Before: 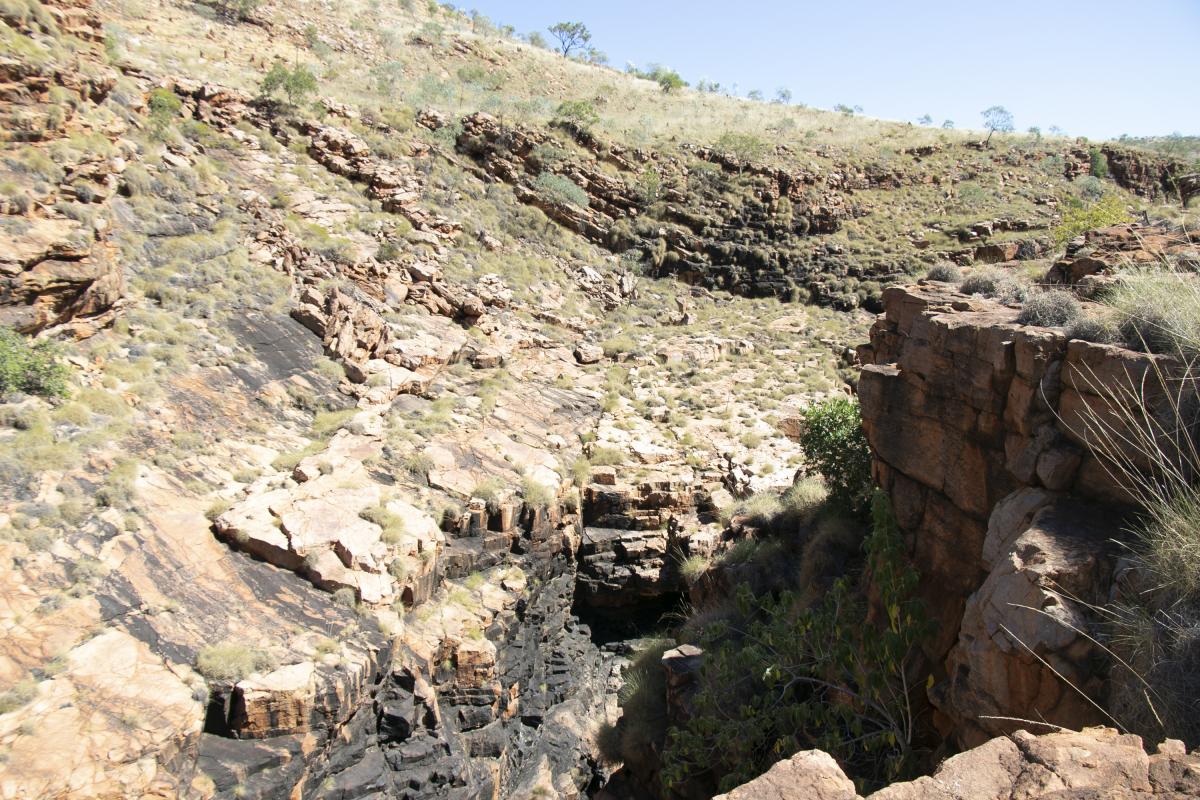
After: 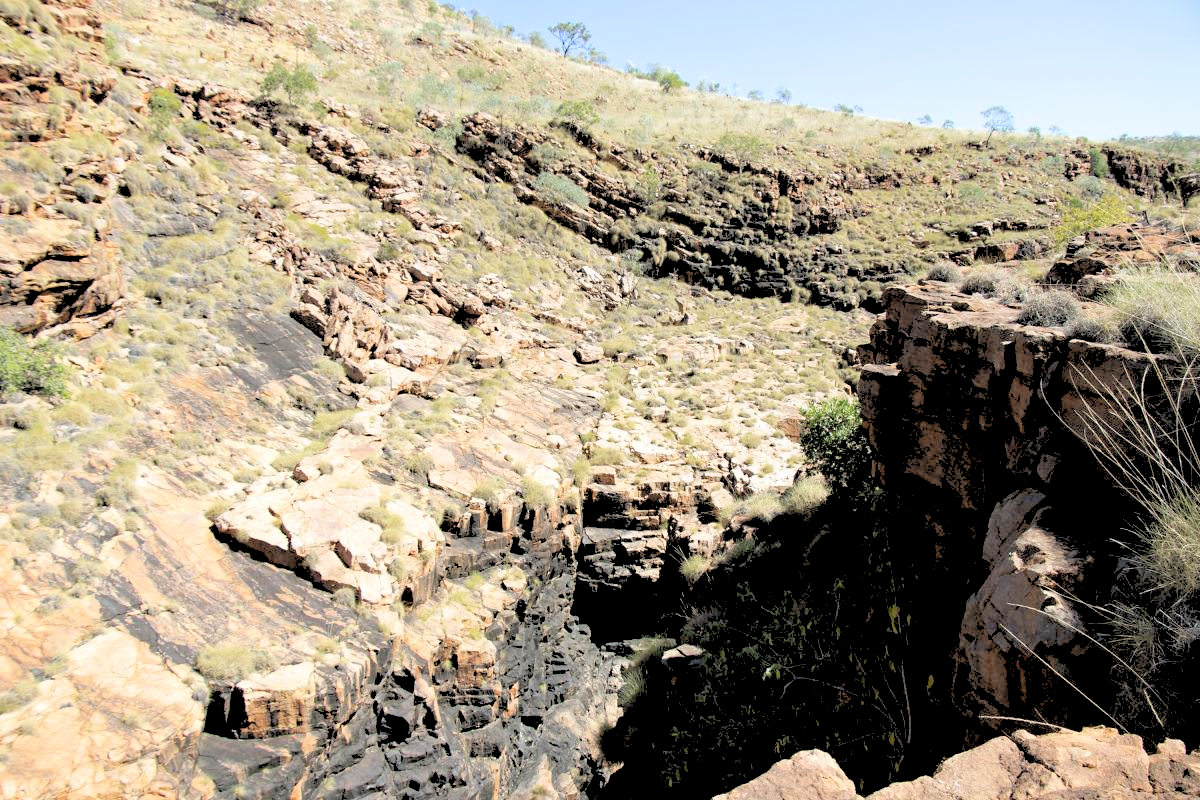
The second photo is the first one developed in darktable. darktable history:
rgb levels: levels [[0.027, 0.429, 0.996], [0, 0.5, 1], [0, 0.5, 1]]
haze removal: compatibility mode true, adaptive false
